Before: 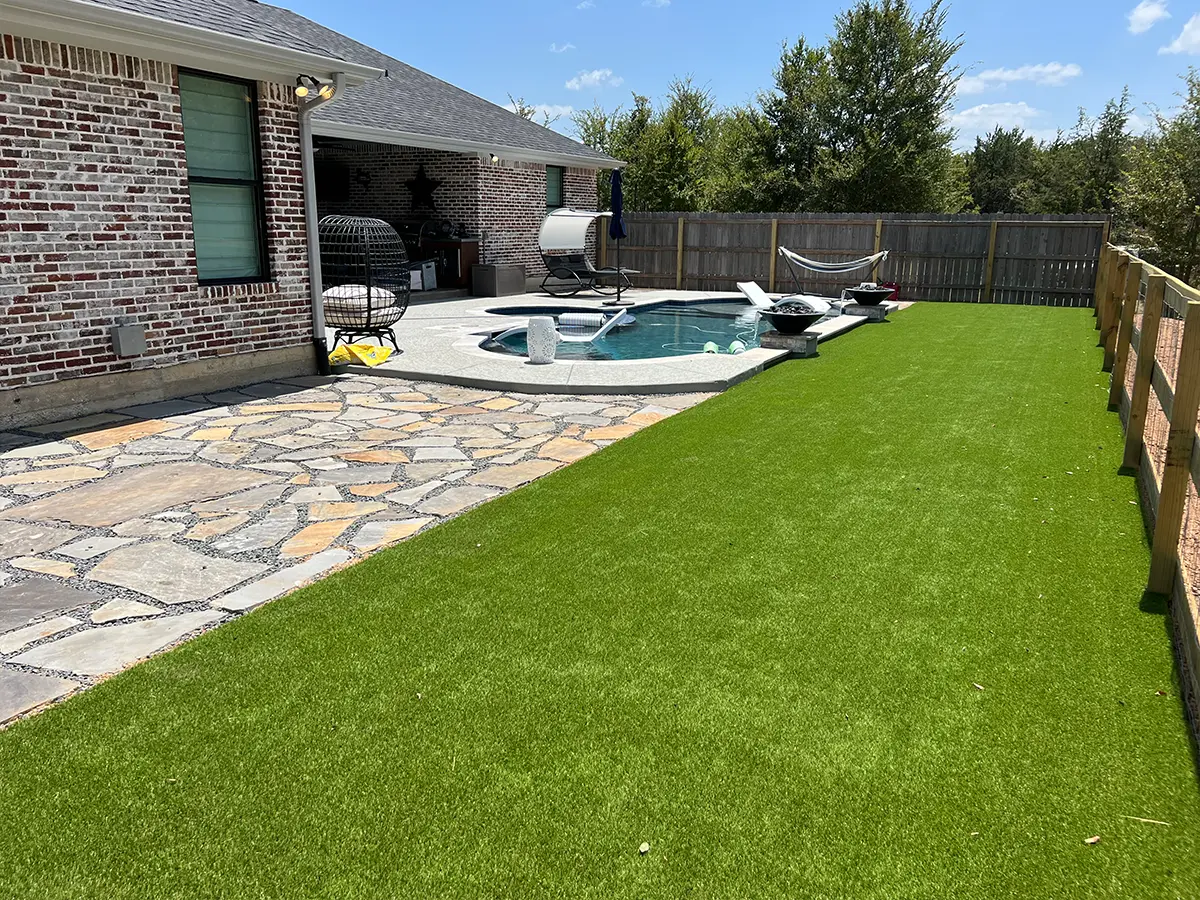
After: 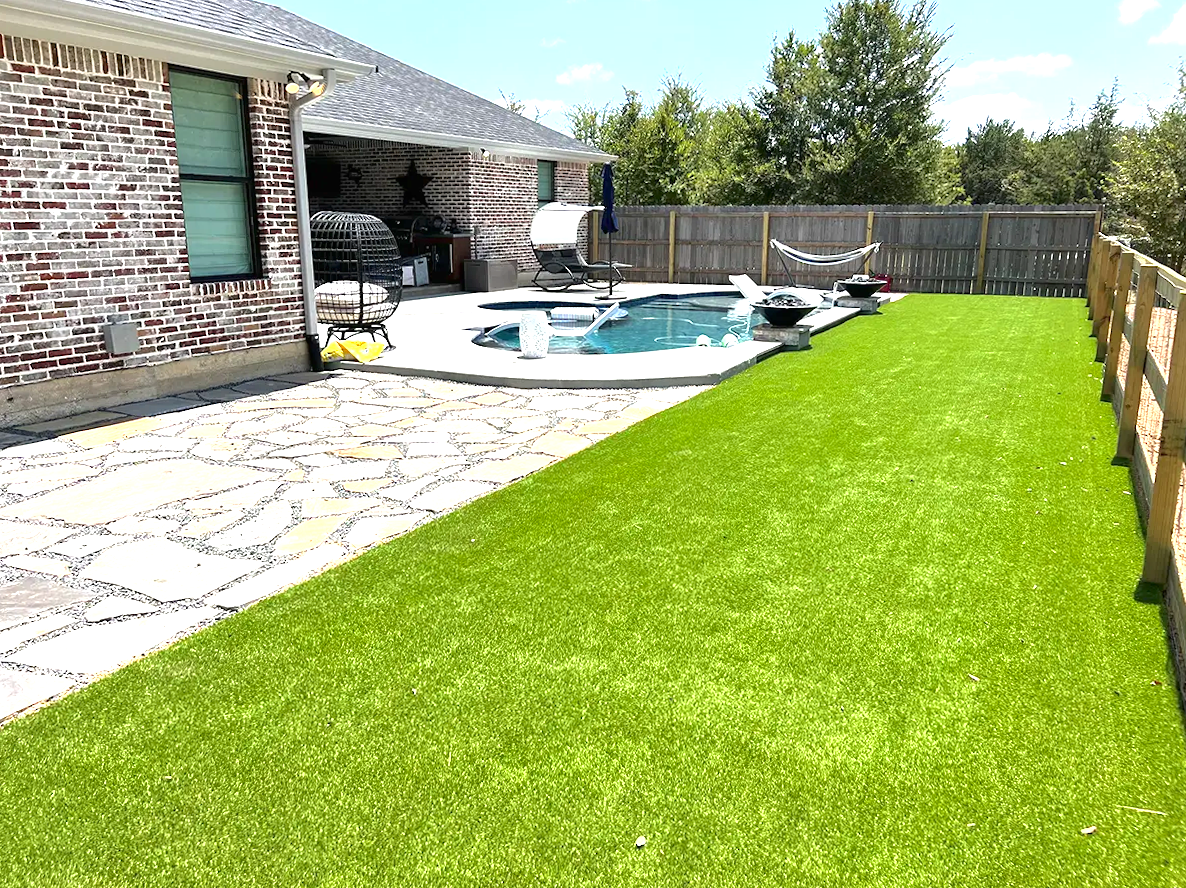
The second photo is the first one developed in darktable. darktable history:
exposure: black level correction 0, exposure 1.379 EV, compensate exposure bias true, compensate highlight preservation false
shadows and highlights: shadows -20, white point adjustment -2, highlights -35
rotate and perspective: rotation -0.45°, automatic cropping original format, crop left 0.008, crop right 0.992, crop top 0.012, crop bottom 0.988
base curve: preserve colors none
